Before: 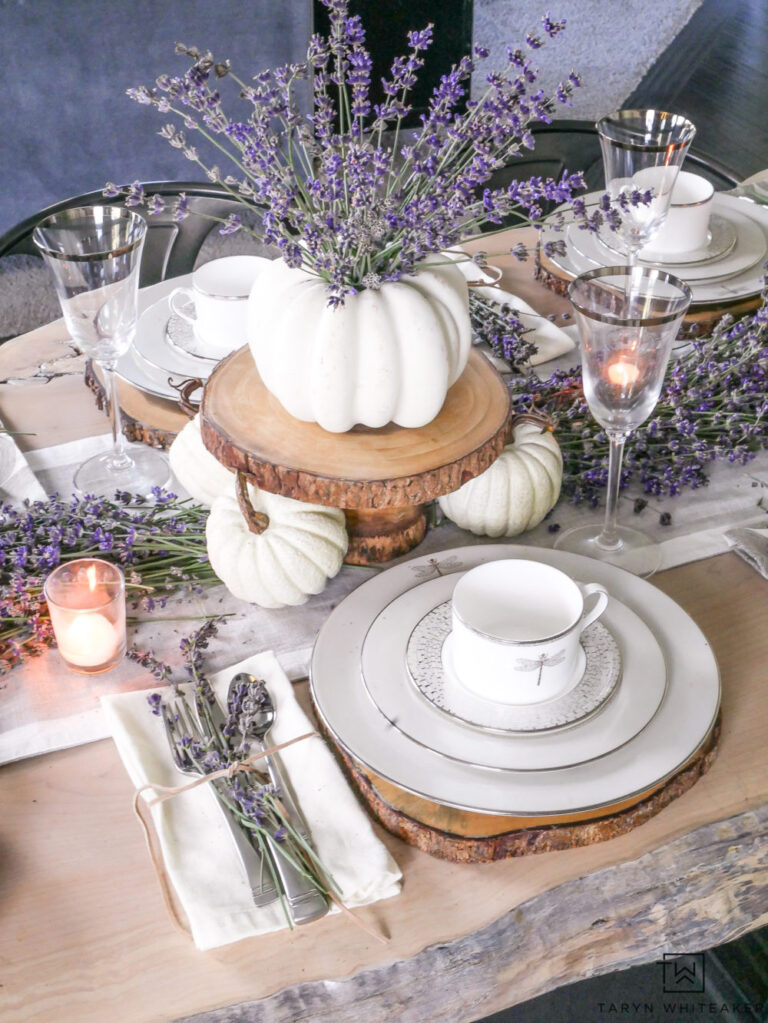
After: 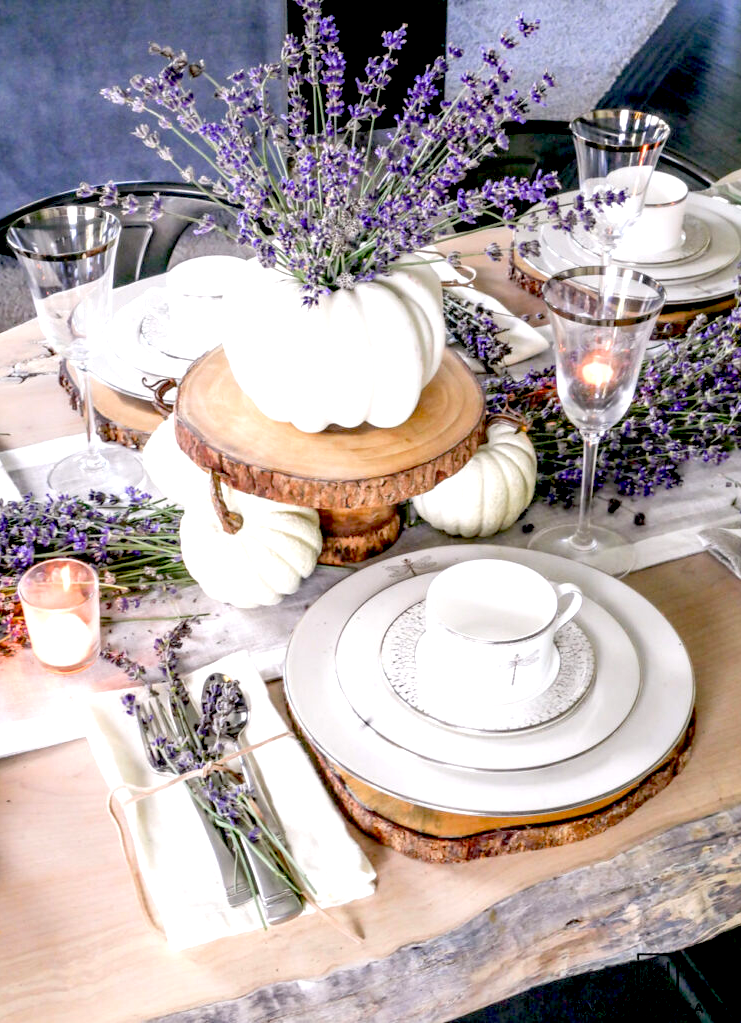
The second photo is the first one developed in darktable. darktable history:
exposure: black level correction 0.04, exposure 0.498 EV, compensate highlight preservation false
crop and rotate: left 3.497%
